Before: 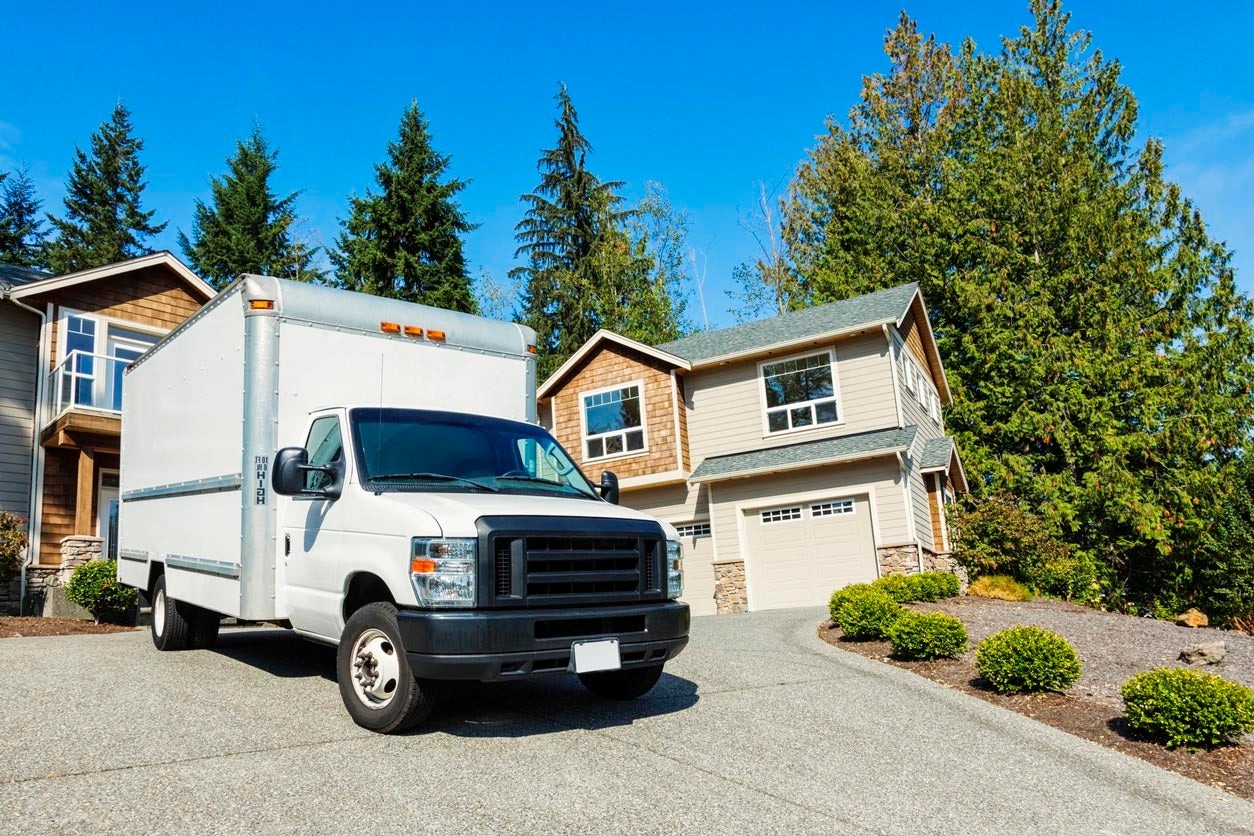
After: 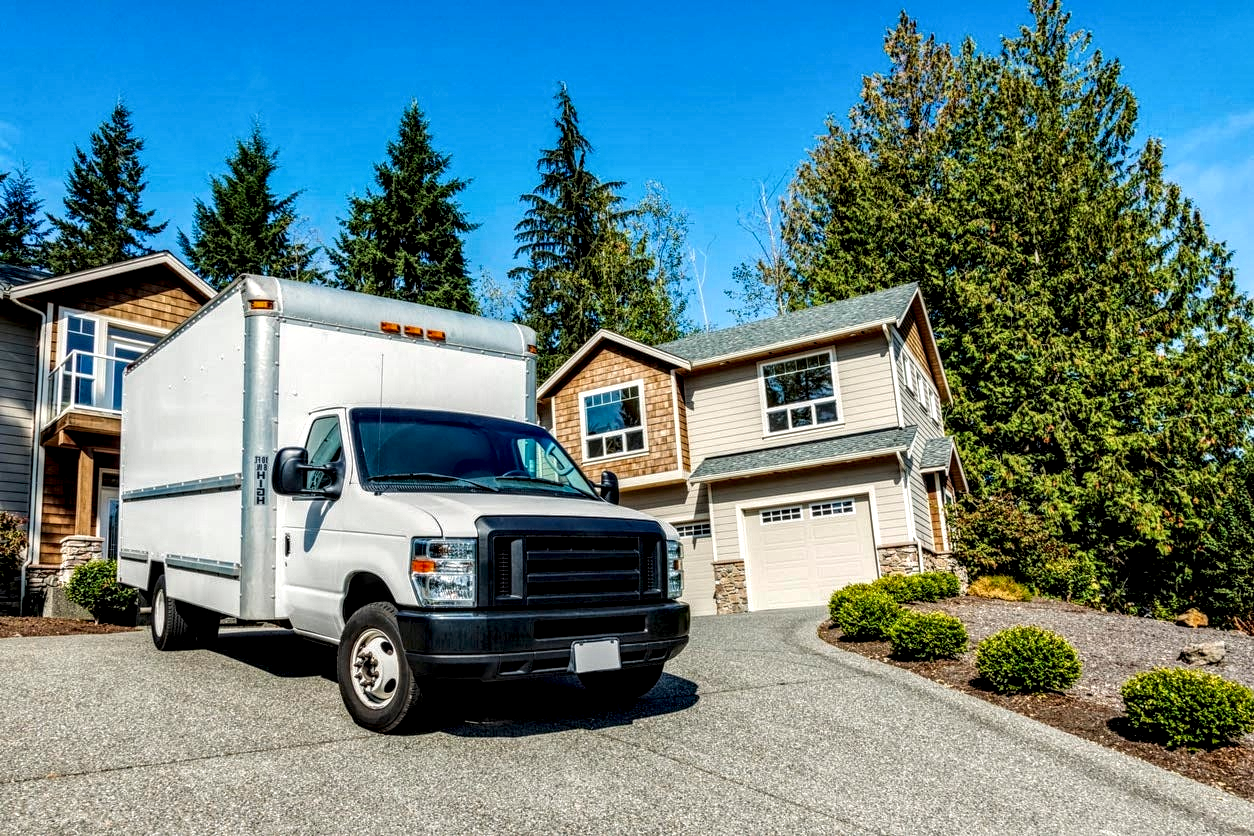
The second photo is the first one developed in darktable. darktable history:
shadows and highlights: shadows -20.15, white point adjustment -2.18, highlights -34.97
local contrast: highlights 22%, detail 196%
